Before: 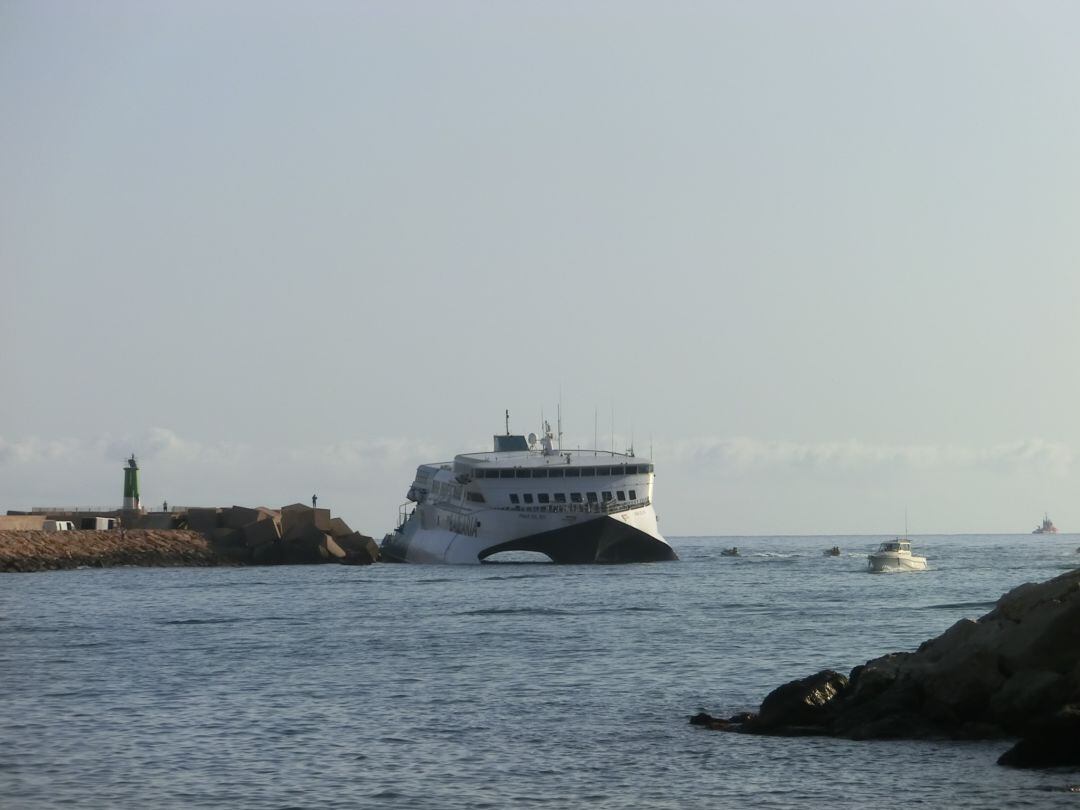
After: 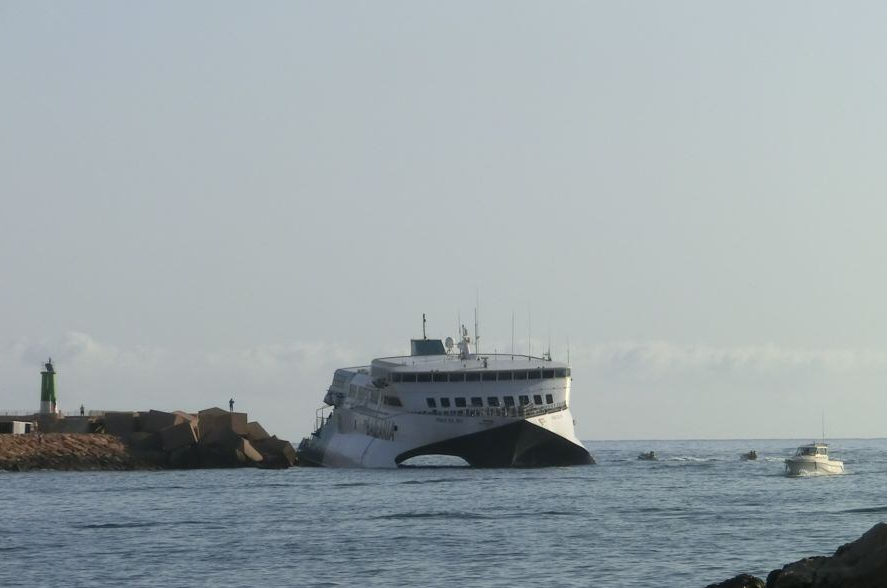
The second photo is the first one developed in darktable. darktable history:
crop: left 7.77%, top 11.933%, right 10.053%, bottom 15.412%
